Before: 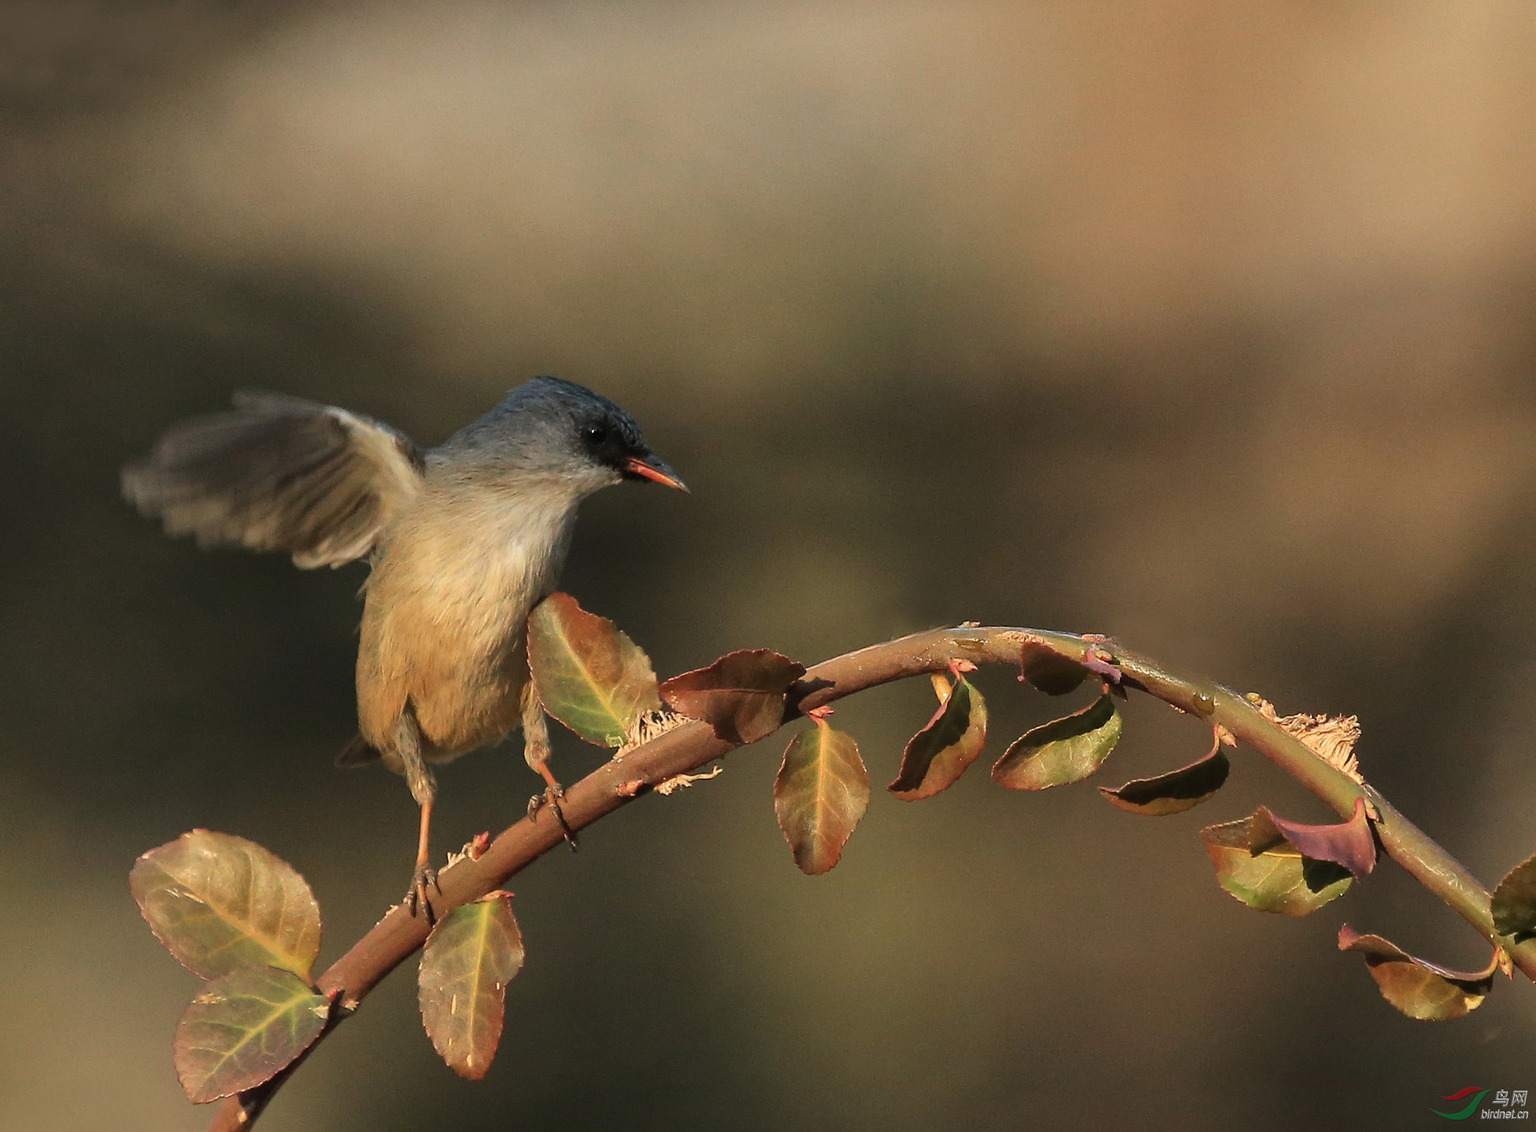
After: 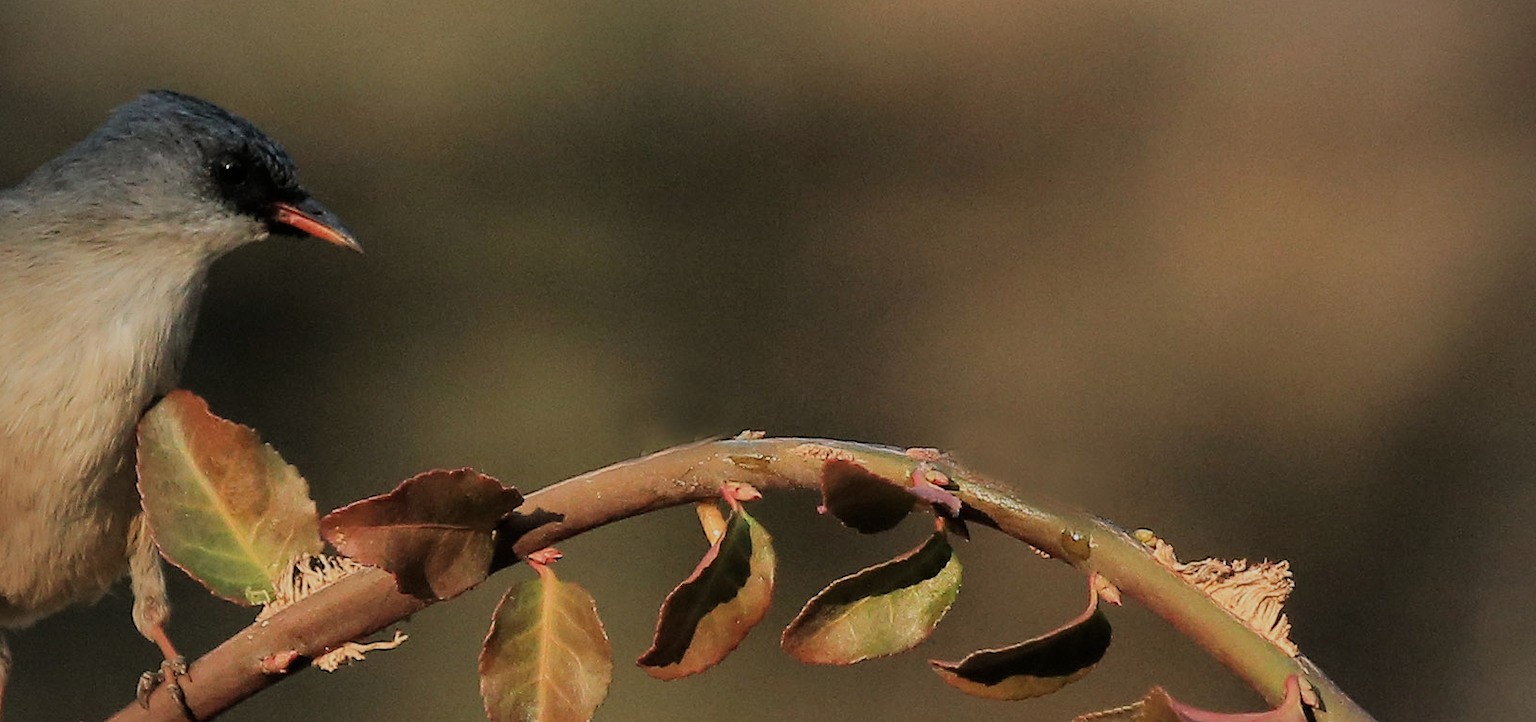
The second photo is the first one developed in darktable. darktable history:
crop and rotate: left 27.92%, top 27.509%, bottom 26.482%
filmic rgb: black relative exposure -7.65 EV, white relative exposure 4.56 EV, hardness 3.61
vignetting: fall-off start 73.04%, brightness -0.397, saturation -0.298
tone equalizer: edges refinement/feathering 500, mask exposure compensation -1.57 EV, preserve details no
